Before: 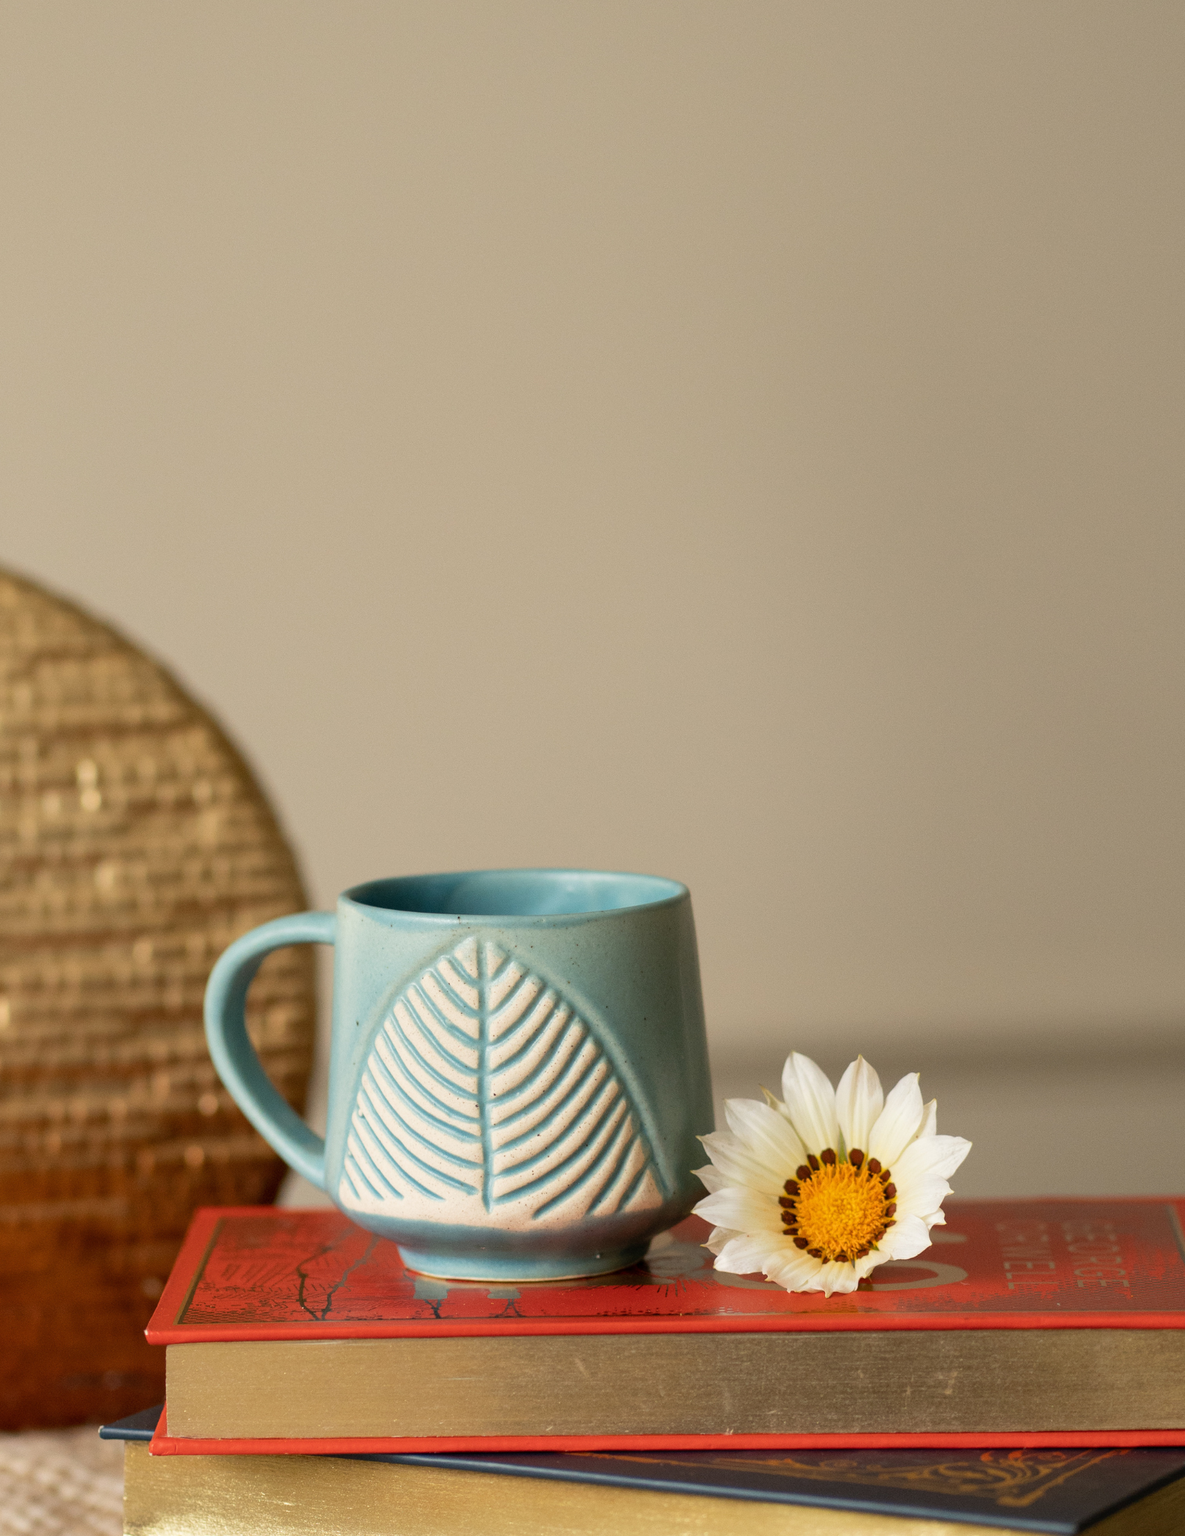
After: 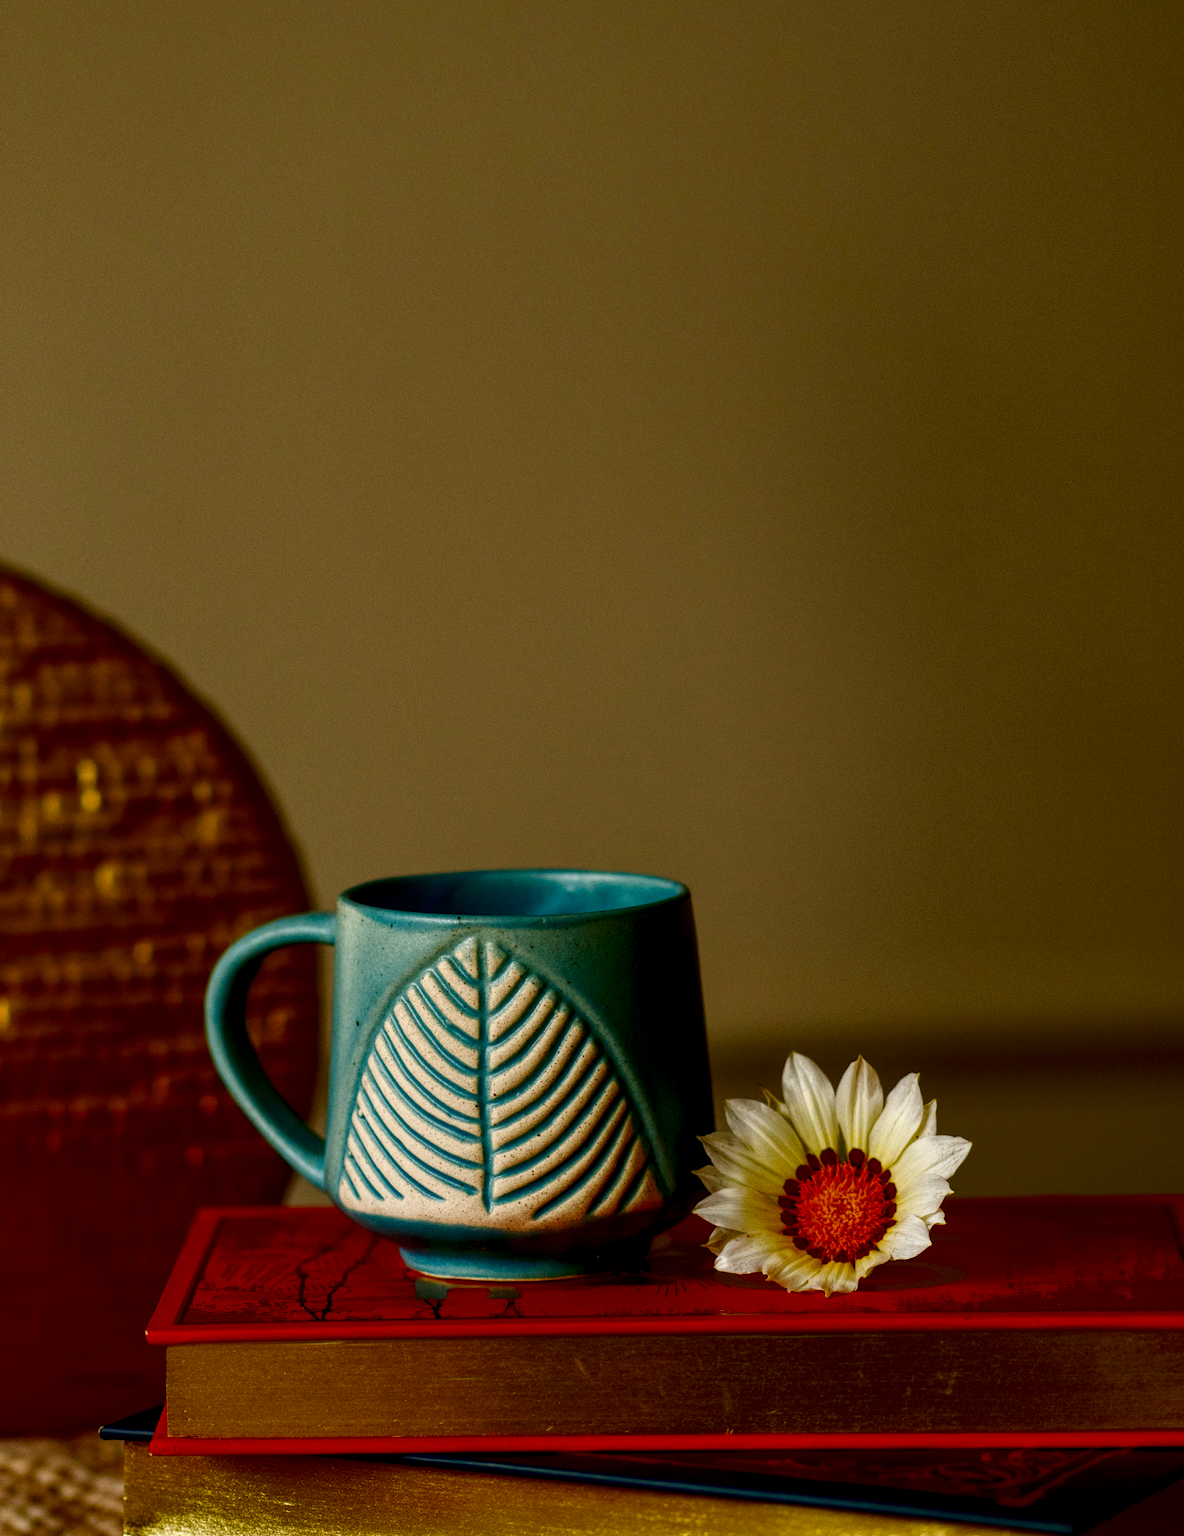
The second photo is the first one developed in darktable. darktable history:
local contrast: highlights 100%, shadows 100%, detail 200%, midtone range 0.2
contrast brightness saturation: brightness -1, saturation 1
